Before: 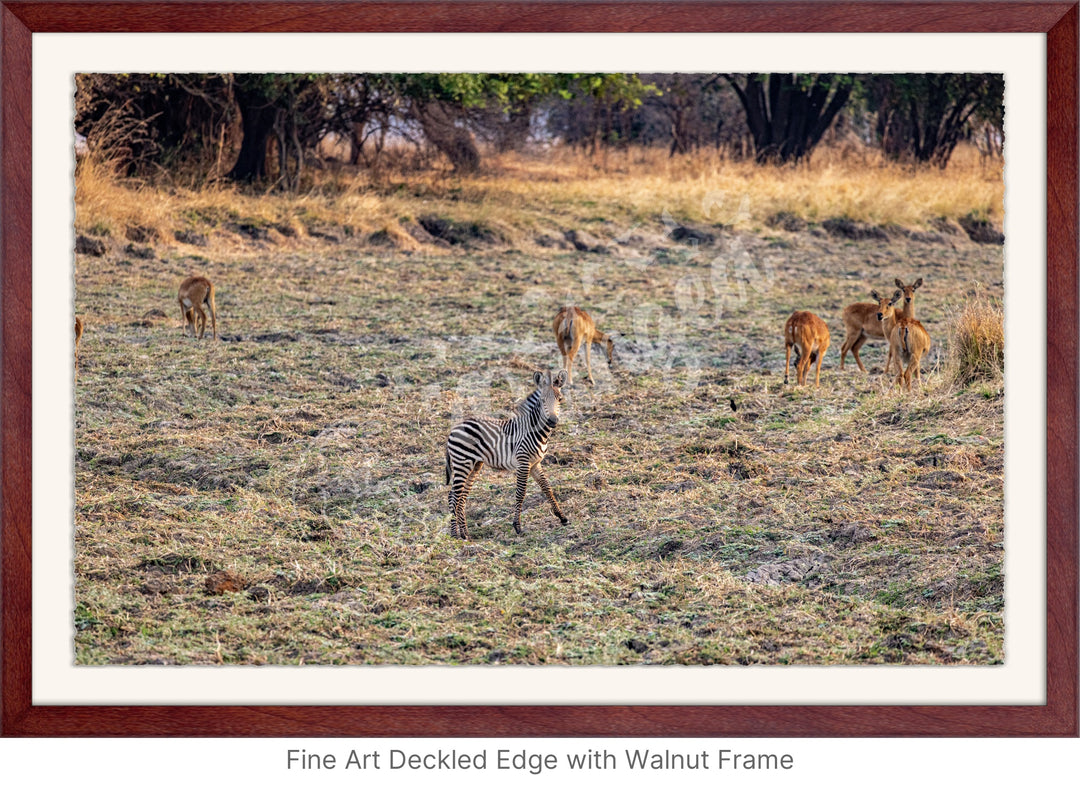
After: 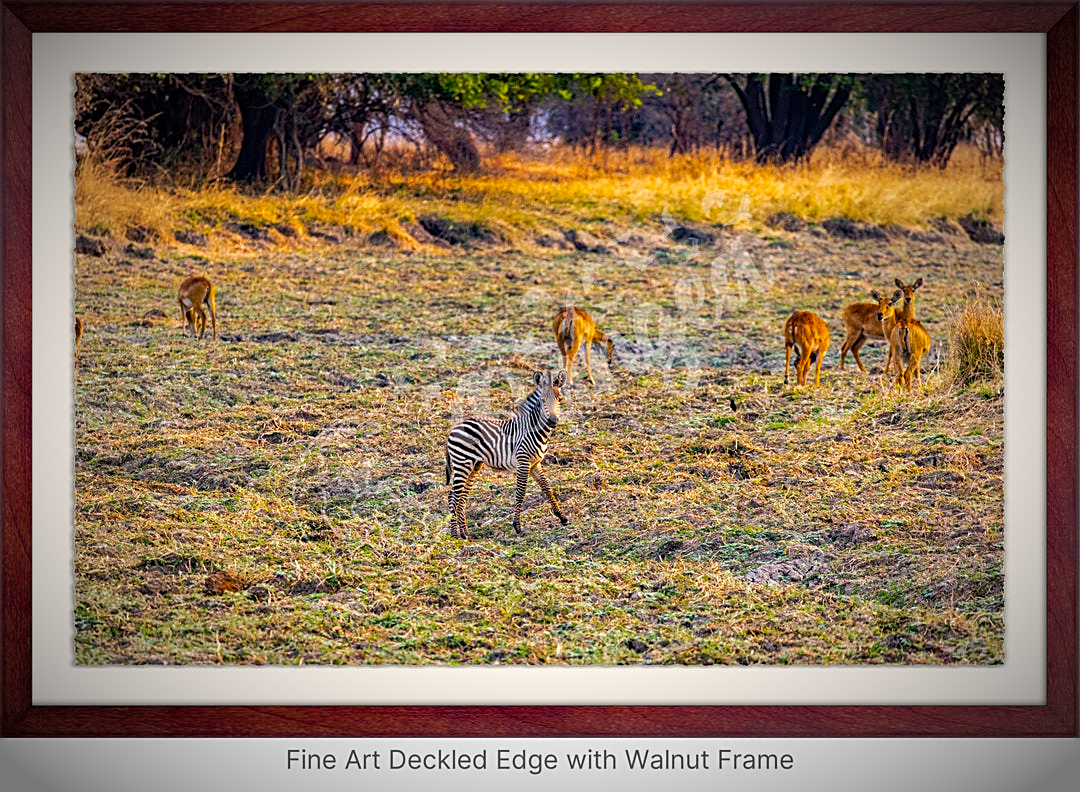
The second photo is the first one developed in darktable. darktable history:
vignetting: fall-off start 67.5%, fall-off radius 67.23%, brightness -0.813, automatic ratio true
tone curve: curves: ch0 [(0, 0) (0.003, 0.003) (0.011, 0.011) (0.025, 0.024) (0.044, 0.043) (0.069, 0.068) (0.1, 0.097) (0.136, 0.133) (0.177, 0.173) (0.224, 0.219) (0.277, 0.27) (0.335, 0.327) (0.399, 0.39) (0.468, 0.457) (0.543, 0.545) (0.623, 0.625) (0.709, 0.71) (0.801, 0.801) (0.898, 0.898) (1, 1)], preserve colors none
sharpen: on, module defaults
color balance rgb: linear chroma grading › global chroma 25%, perceptual saturation grading › global saturation 50%
